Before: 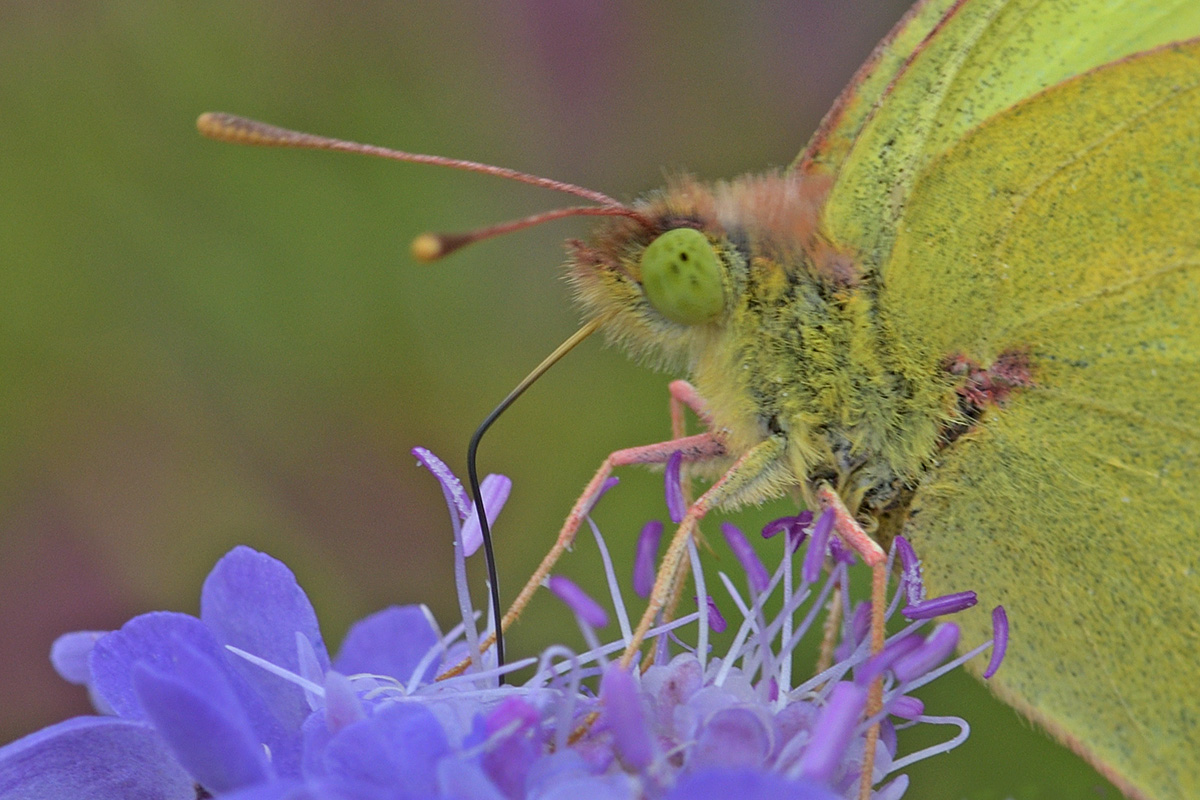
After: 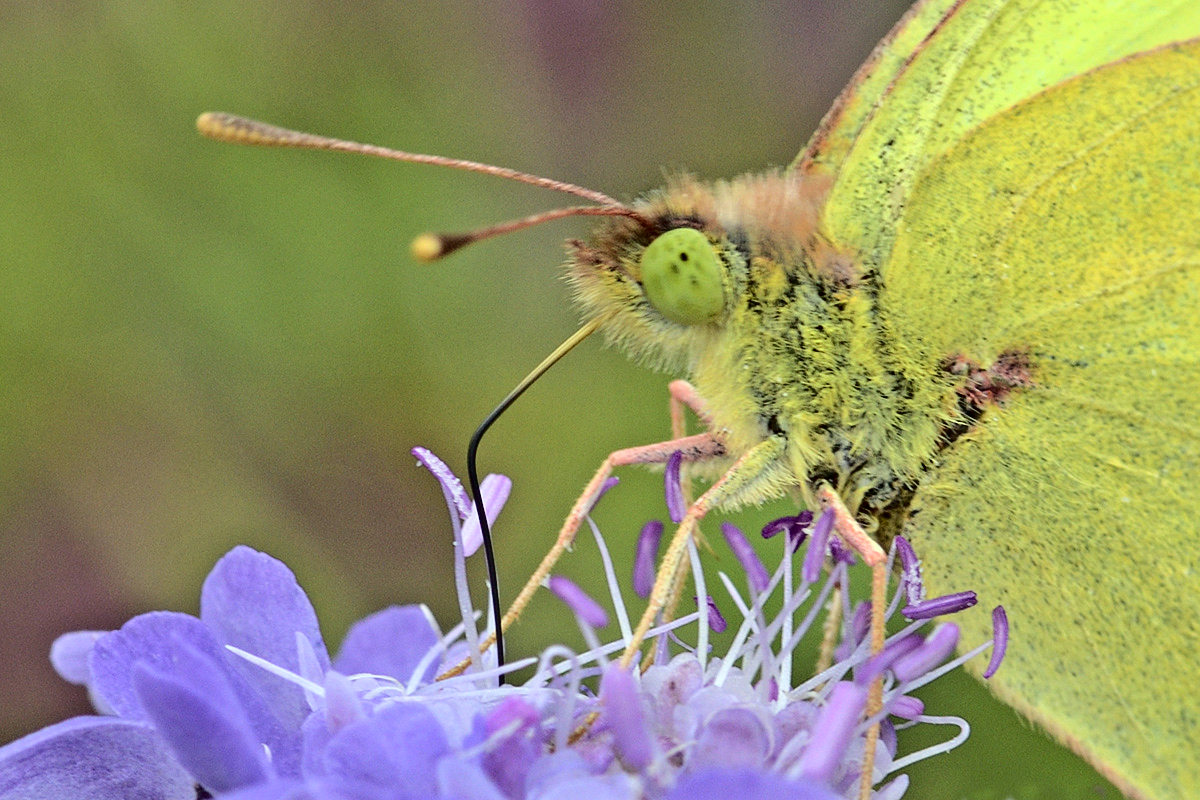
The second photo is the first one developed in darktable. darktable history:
tone curve: curves: ch0 [(0, 0) (0.003, 0) (0.011, 0.001) (0.025, 0.001) (0.044, 0.002) (0.069, 0.007) (0.1, 0.015) (0.136, 0.027) (0.177, 0.066) (0.224, 0.122) (0.277, 0.219) (0.335, 0.327) (0.399, 0.432) (0.468, 0.527) (0.543, 0.615) (0.623, 0.695) (0.709, 0.777) (0.801, 0.874) (0.898, 0.973) (1, 1)], color space Lab, independent channels, preserve colors none
contrast brightness saturation: contrast 0.238, brightness 0.086
color correction: highlights a* -5.84, highlights b* 11.2
